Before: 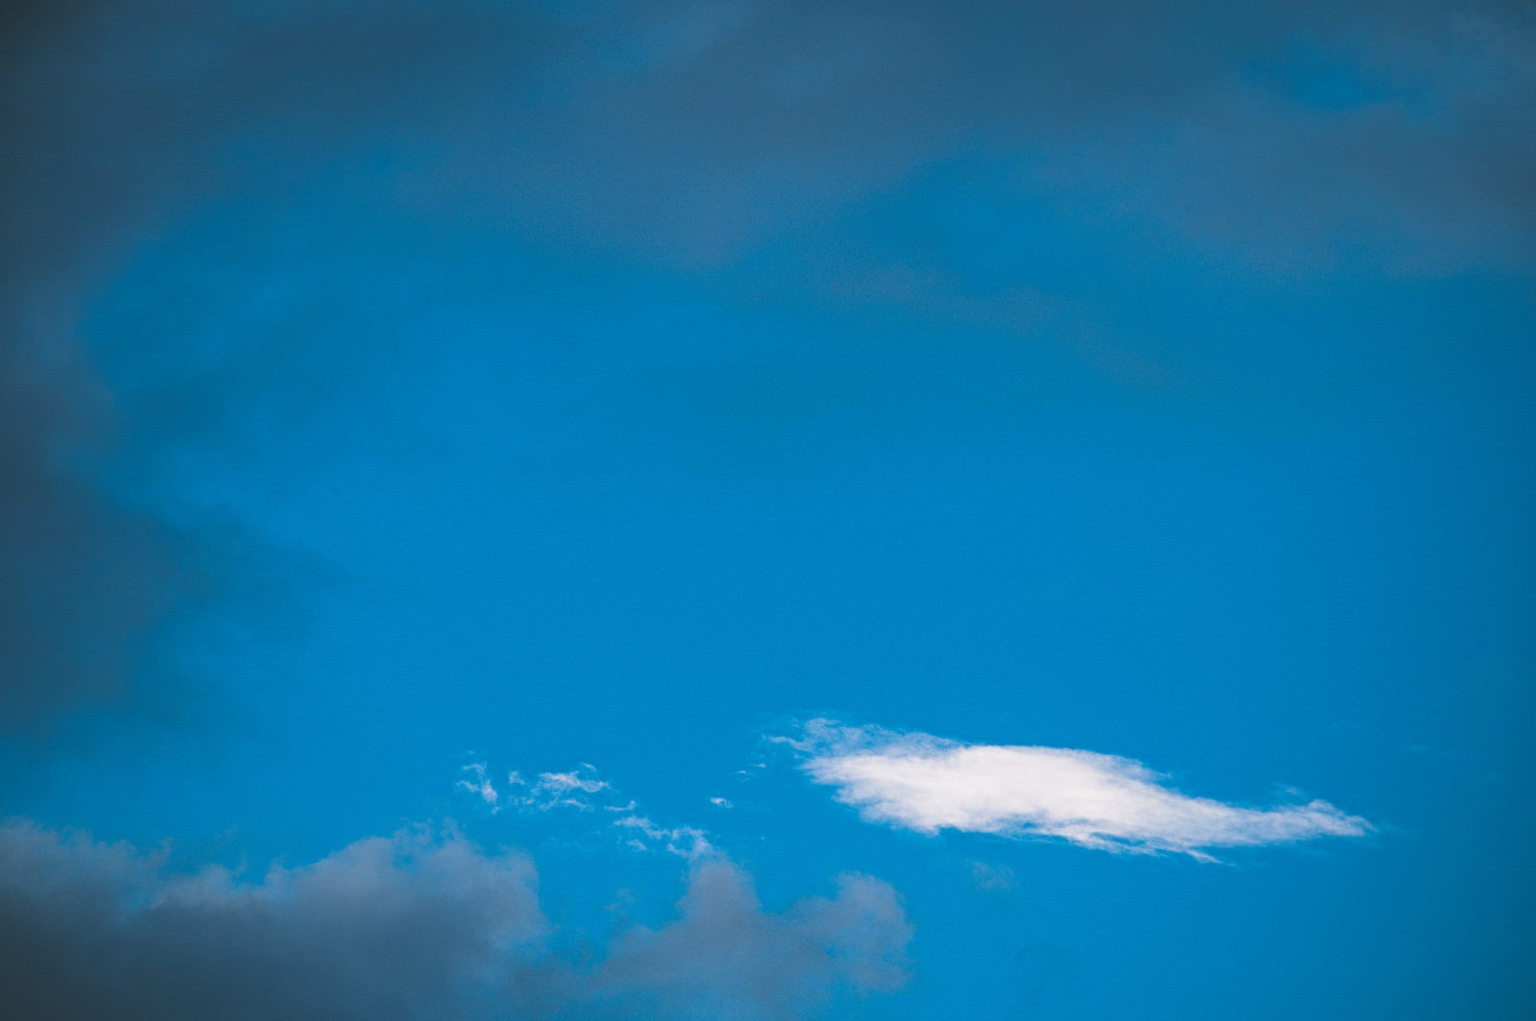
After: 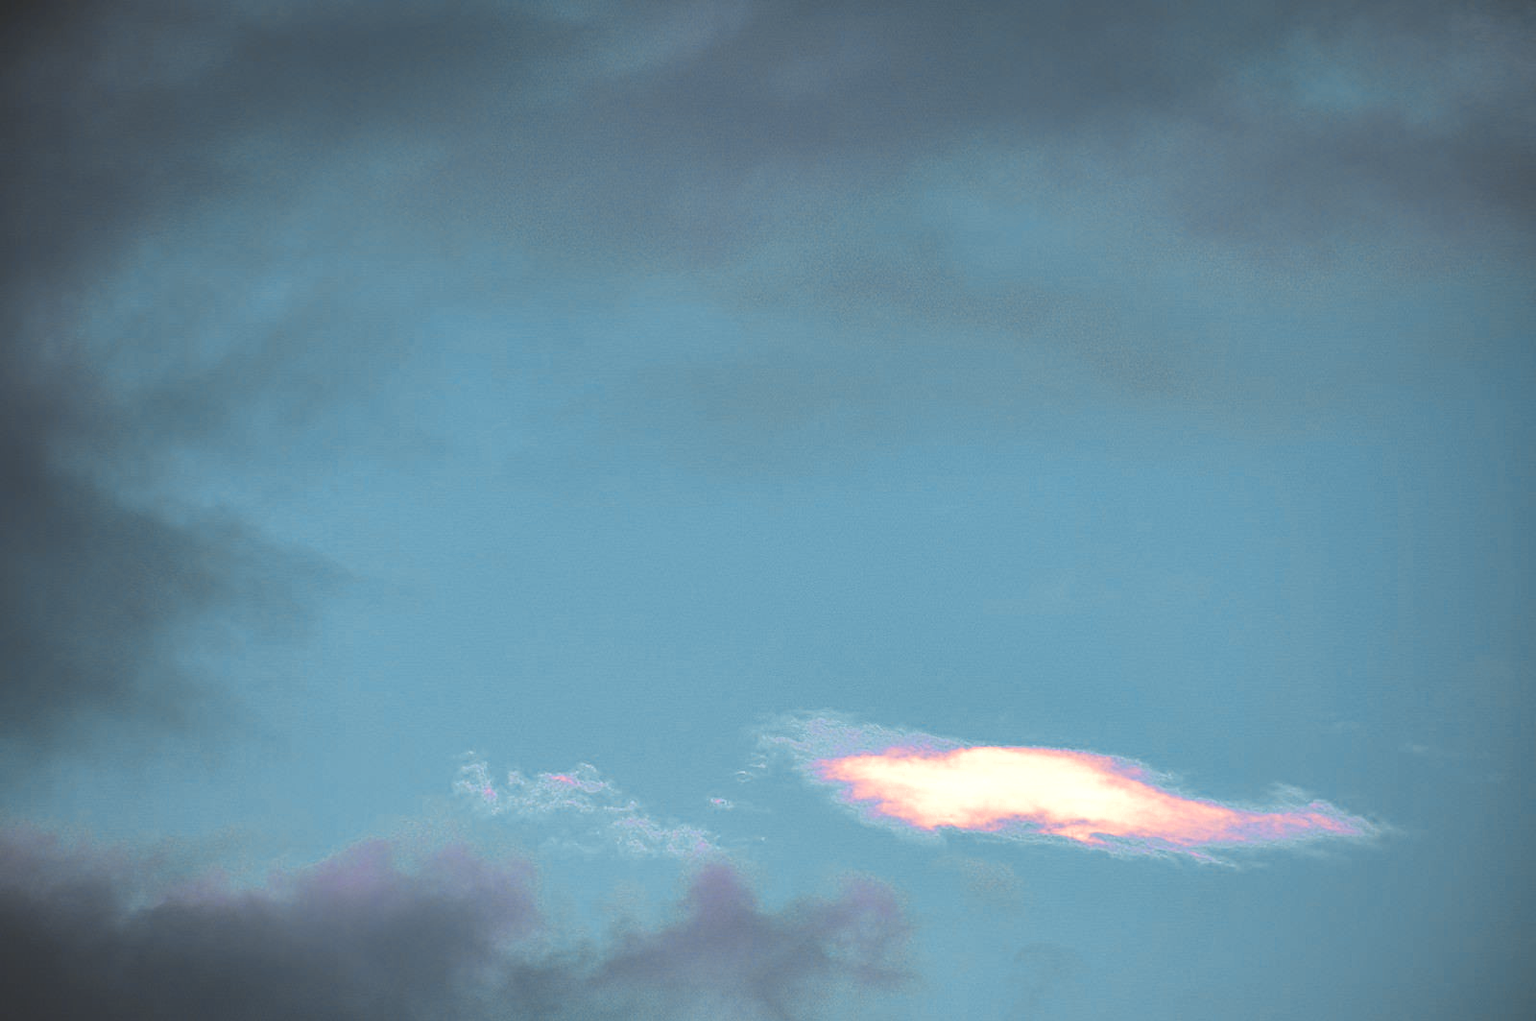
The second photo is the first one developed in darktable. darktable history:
color zones: curves: ch0 [(0.009, 0.528) (0.136, 0.6) (0.255, 0.586) (0.39, 0.528) (0.522, 0.584) (0.686, 0.736) (0.849, 0.561)]; ch1 [(0.045, 0.781) (0.14, 0.416) (0.257, 0.695) (0.442, 0.032) (0.738, 0.338) (0.818, 0.632) (0.891, 0.741) (1, 0.704)]; ch2 [(0, 0.667) (0.141, 0.52) (0.26, 0.37) (0.474, 0.432) (0.743, 0.286)]
color correction: highlights a* 21.2, highlights b* 19.31
exposure: compensate highlight preservation false
contrast equalizer: y [[0.579, 0.58, 0.505, 0.5, 0.5, 0.5], [0.5 ×6], [0.5 ×6], [0 ×6], [0 ×6]]
